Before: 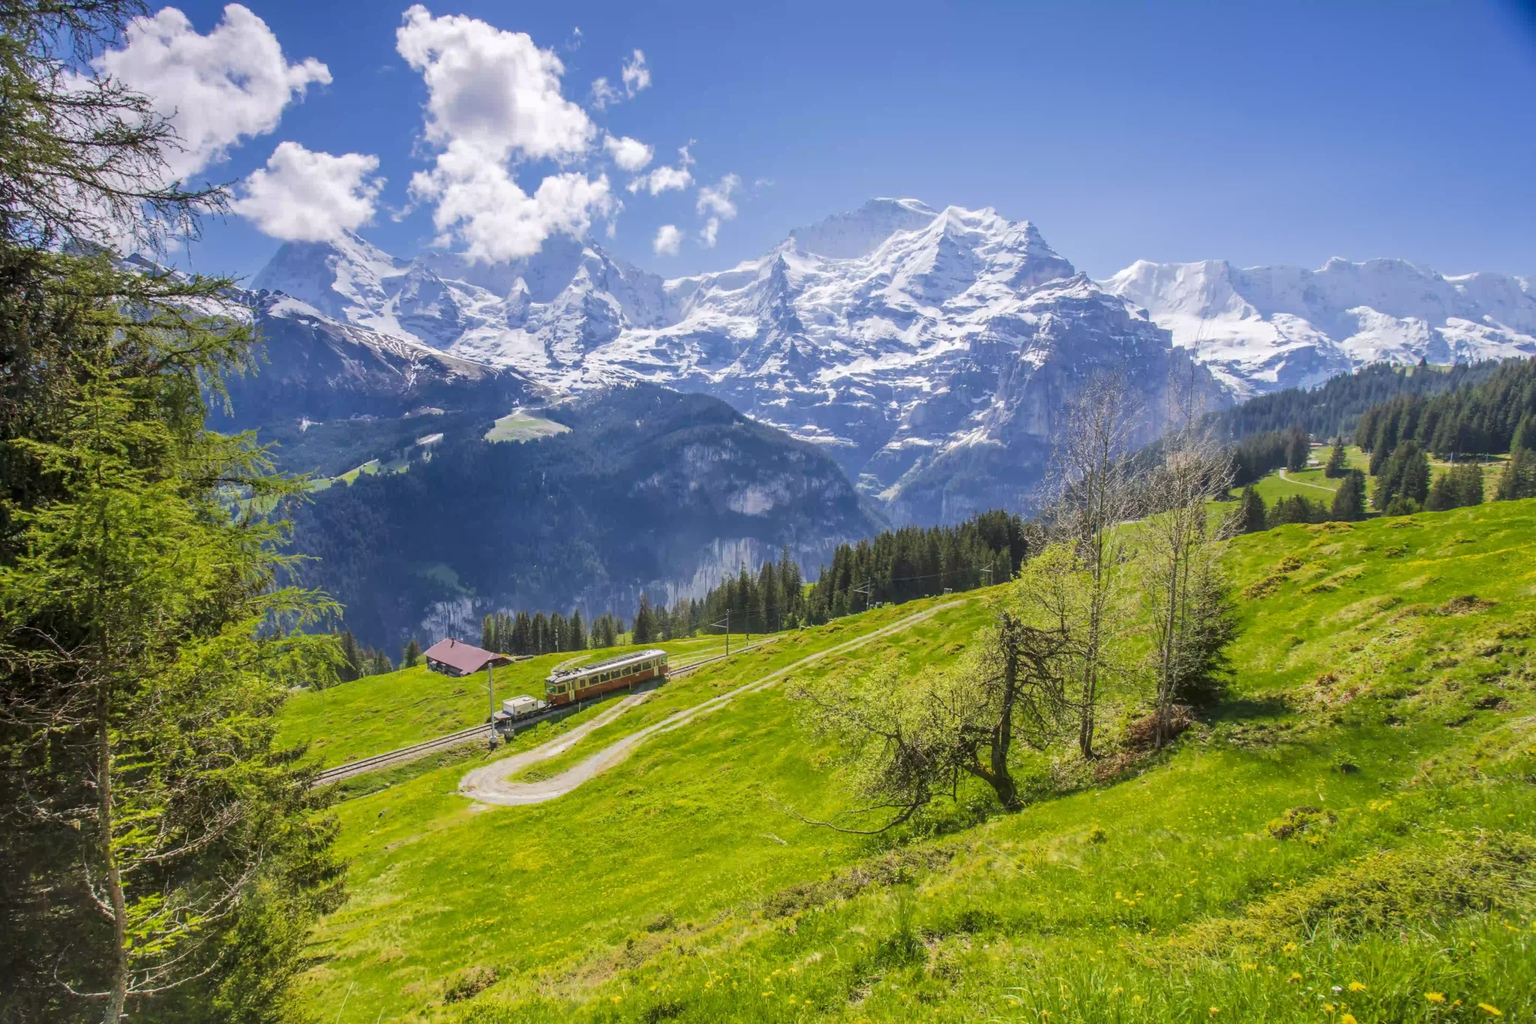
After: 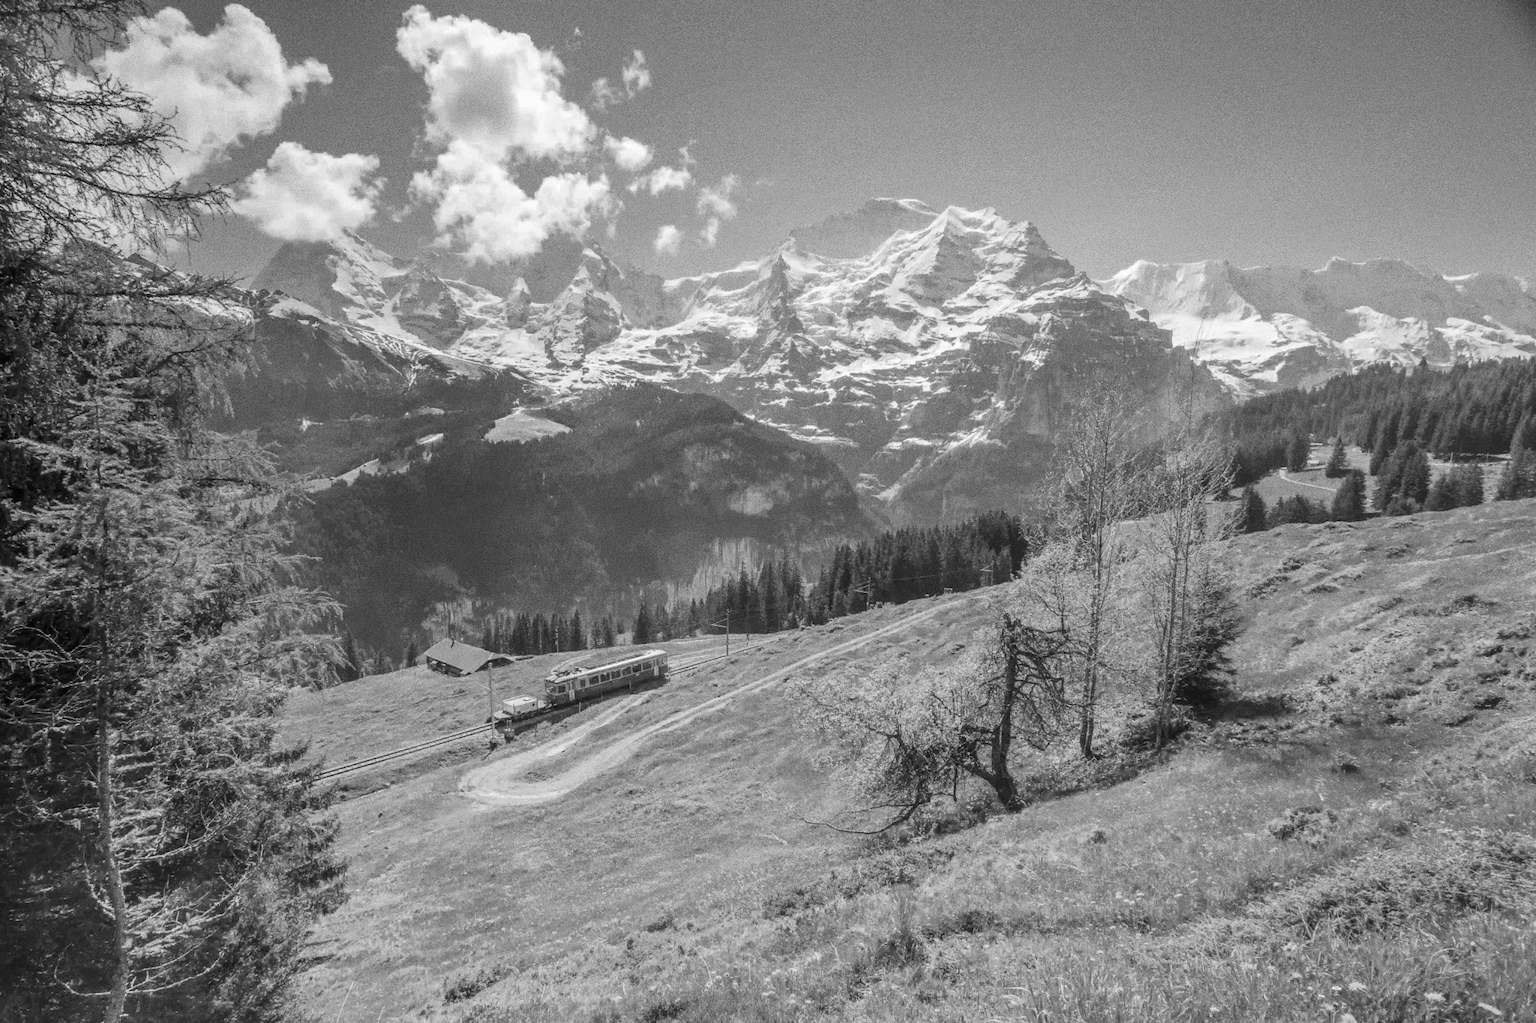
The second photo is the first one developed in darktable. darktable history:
grain: coarseness 0.09 ISO, strength 40%
white balance: red 1.004, blue 1.024
contrast brightness saturation: saturation -1
